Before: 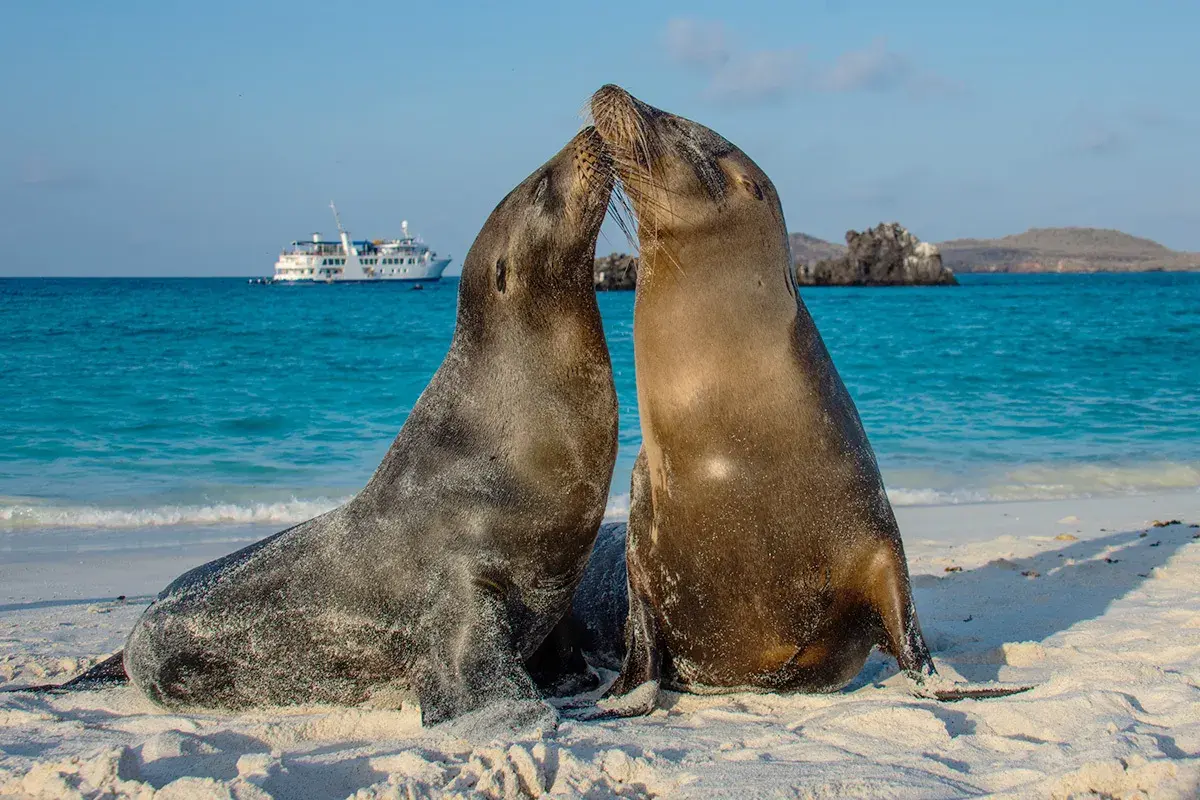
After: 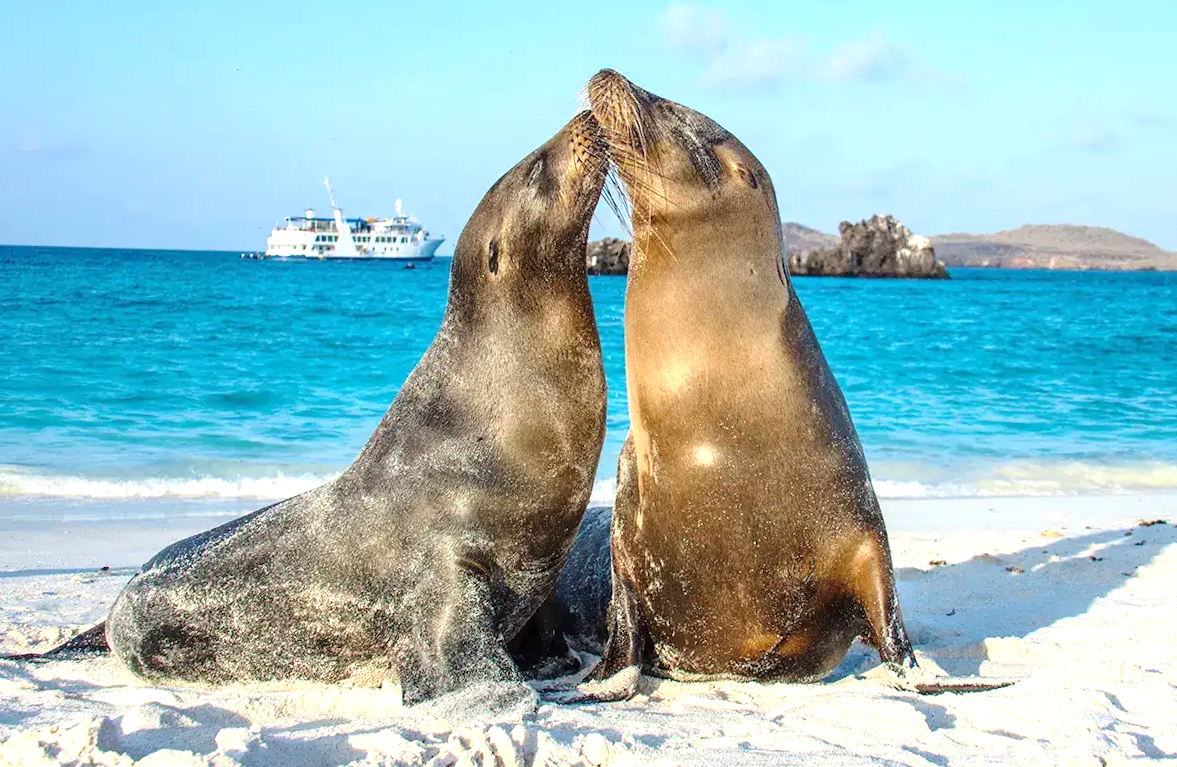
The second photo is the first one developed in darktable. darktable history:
exposure: exposure 1.16 EV, compensate exposure bias true, compensate highlight preservation false
rotate and perspective: rotation 1.57°, crop left 0.018, crop right 0.982, crop top 0.039, crop bottom 0.961
